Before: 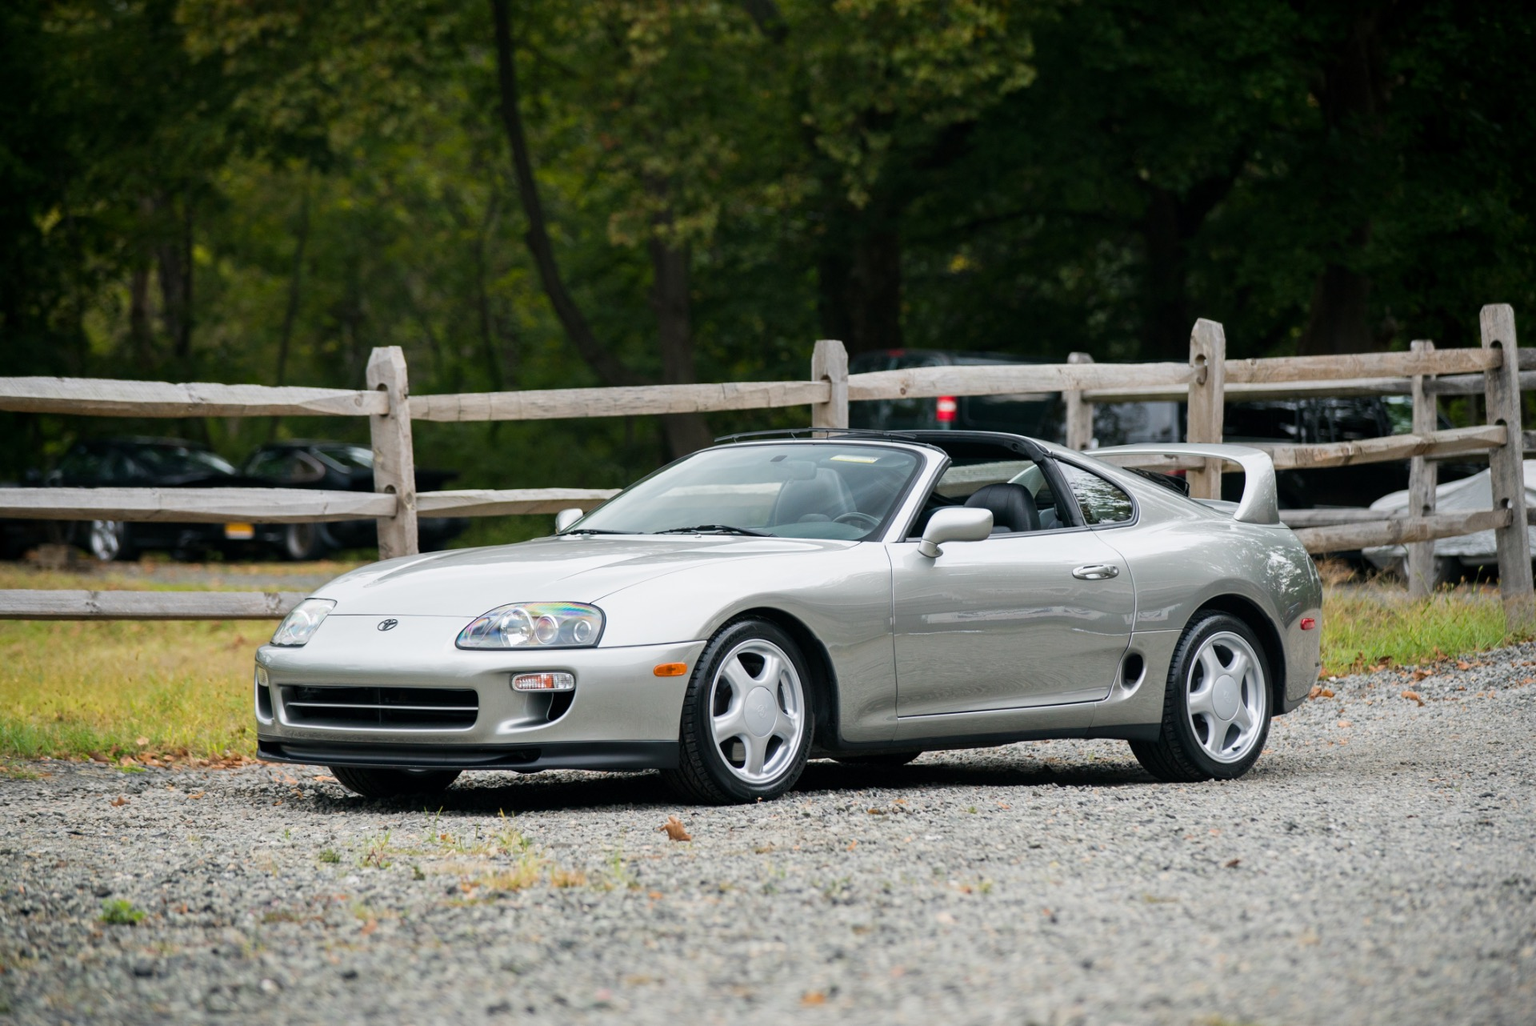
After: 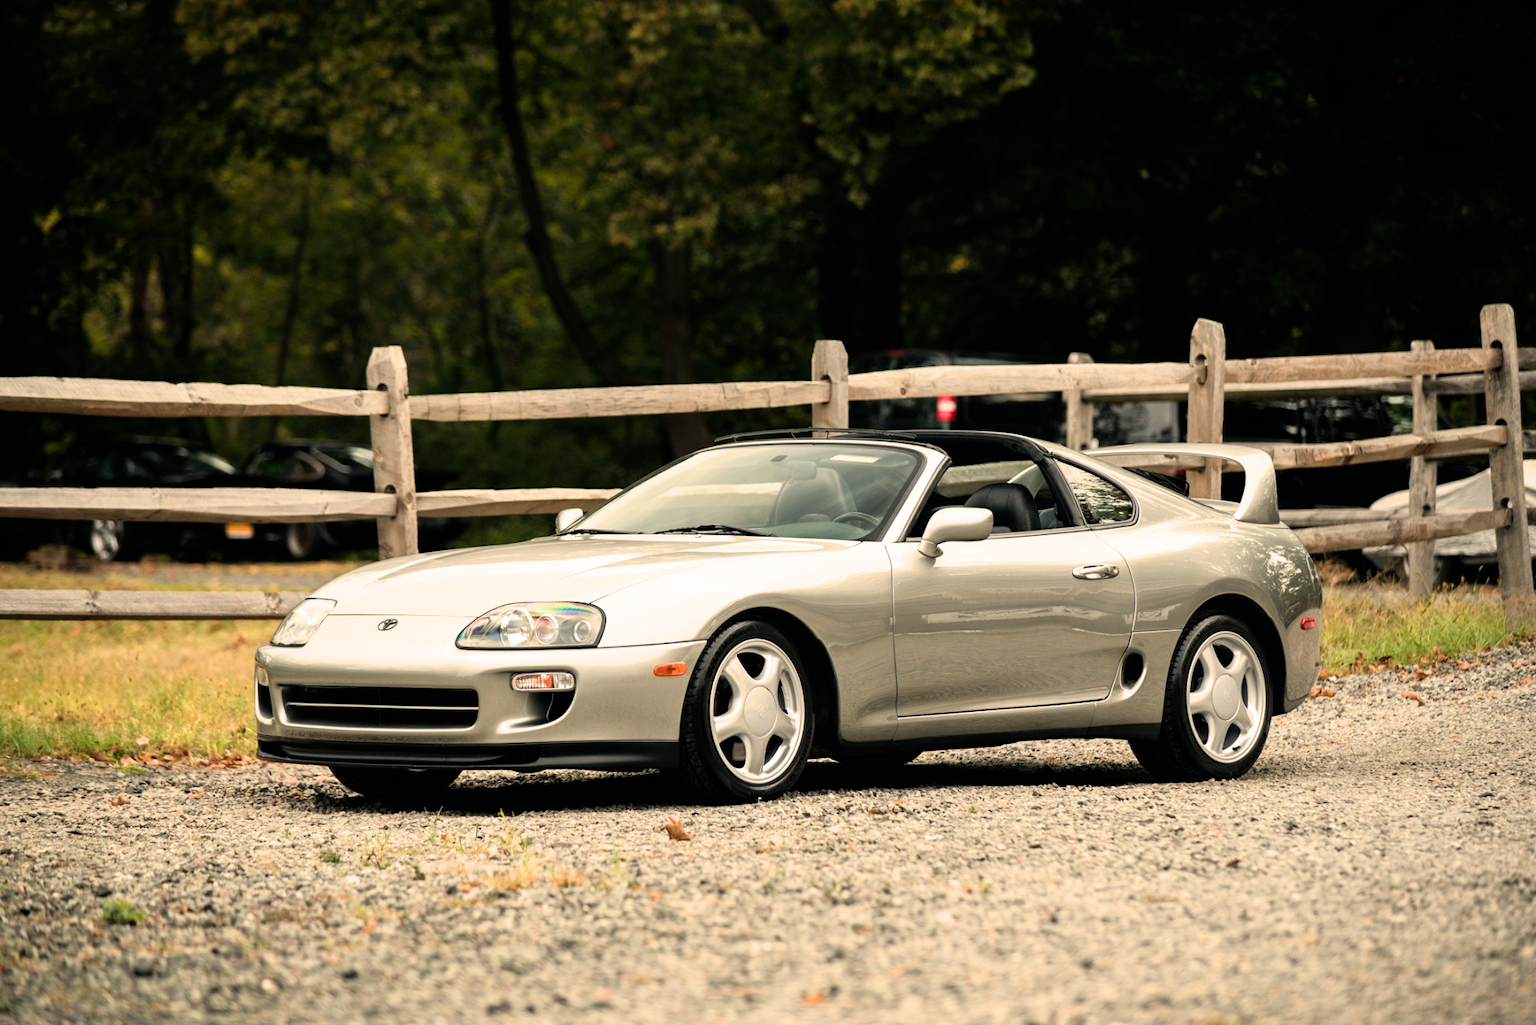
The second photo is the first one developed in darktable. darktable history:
white balance: red 1.138, green 0.996, blue 0.812
filmic rgb: white relative exposure 2.34 EV, hardness 6.59
